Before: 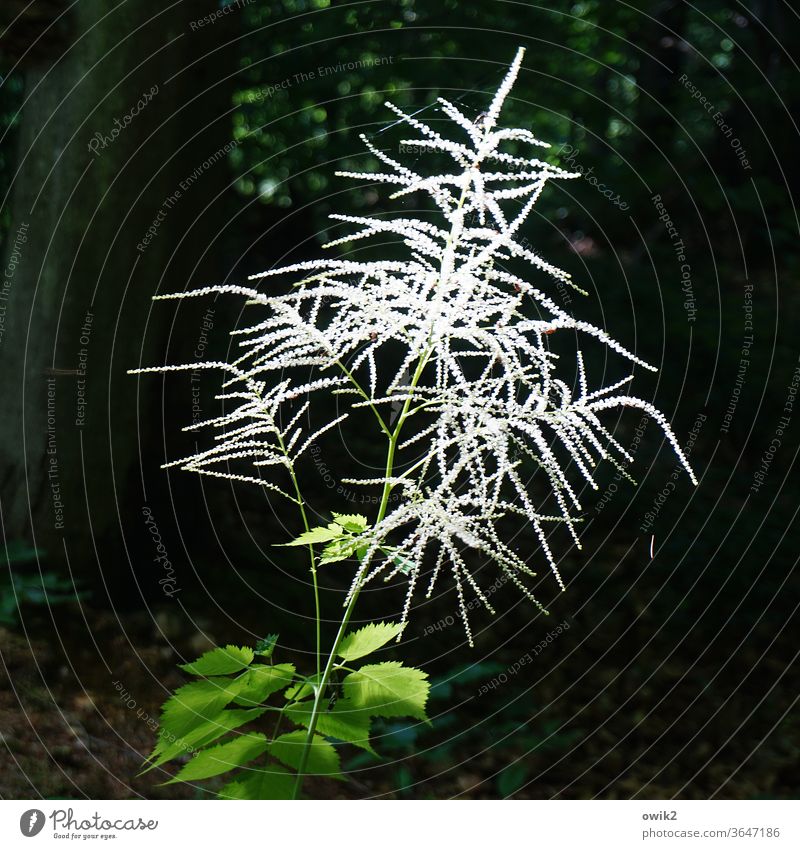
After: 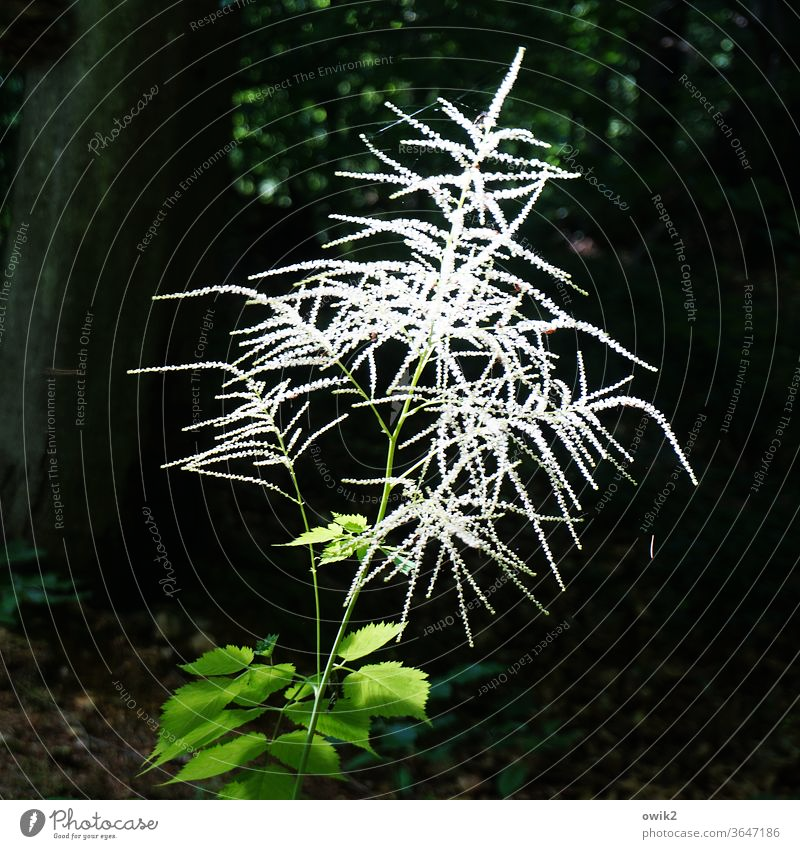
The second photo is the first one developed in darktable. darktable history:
tone curve: curves: ch0 [(0, 0) (0.004, 0.002) (0.02, 0.013) (0.218, 0.218) (0.664, 0.718) (0.832, 0.873) (1, 1)], color space Lab, linked channels, preserve colors none
tone equalizer: on, module defaults
